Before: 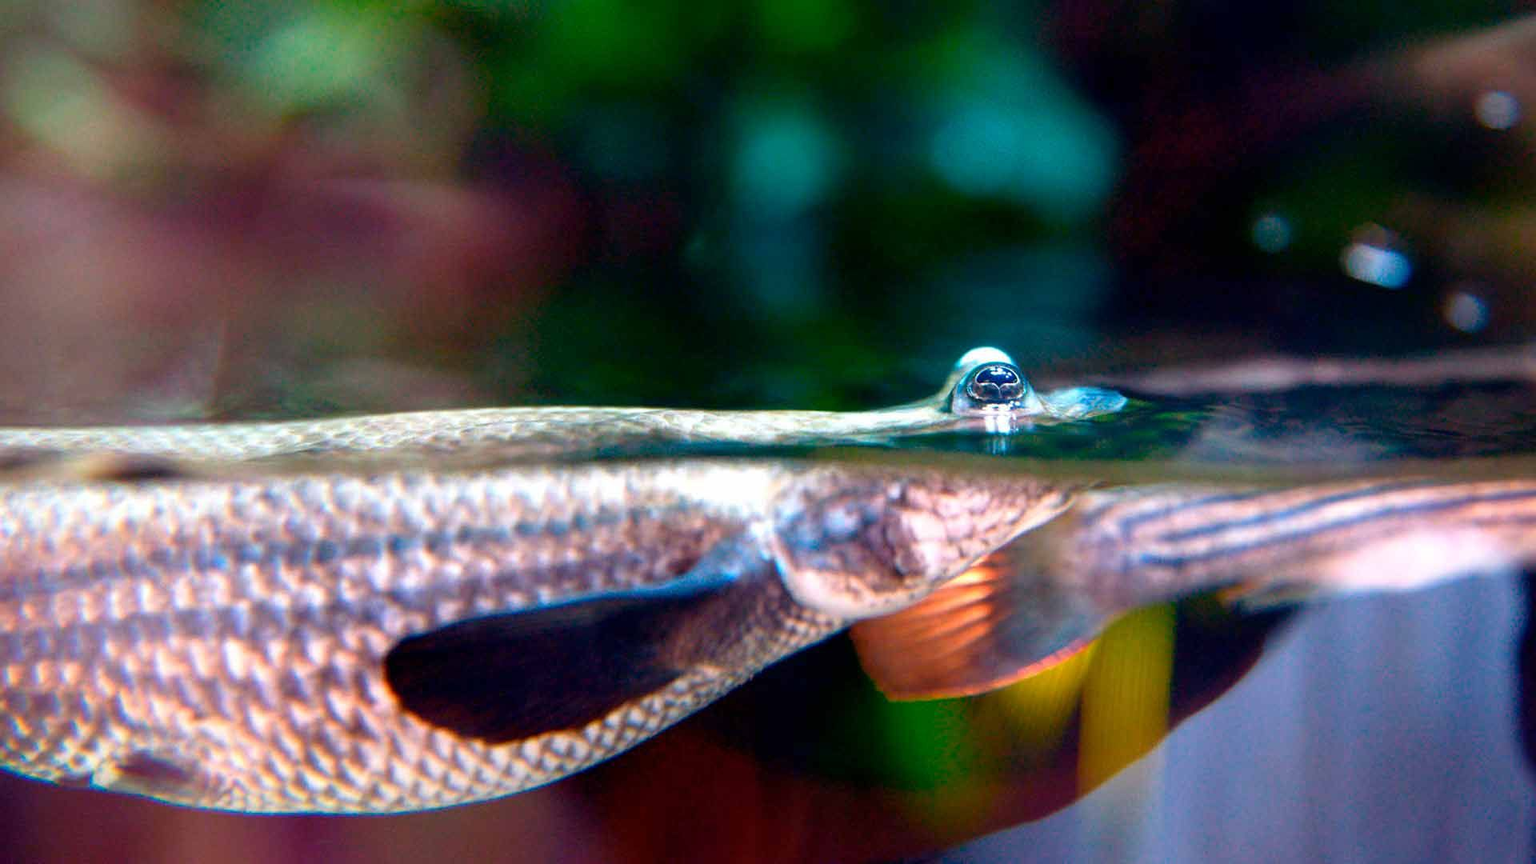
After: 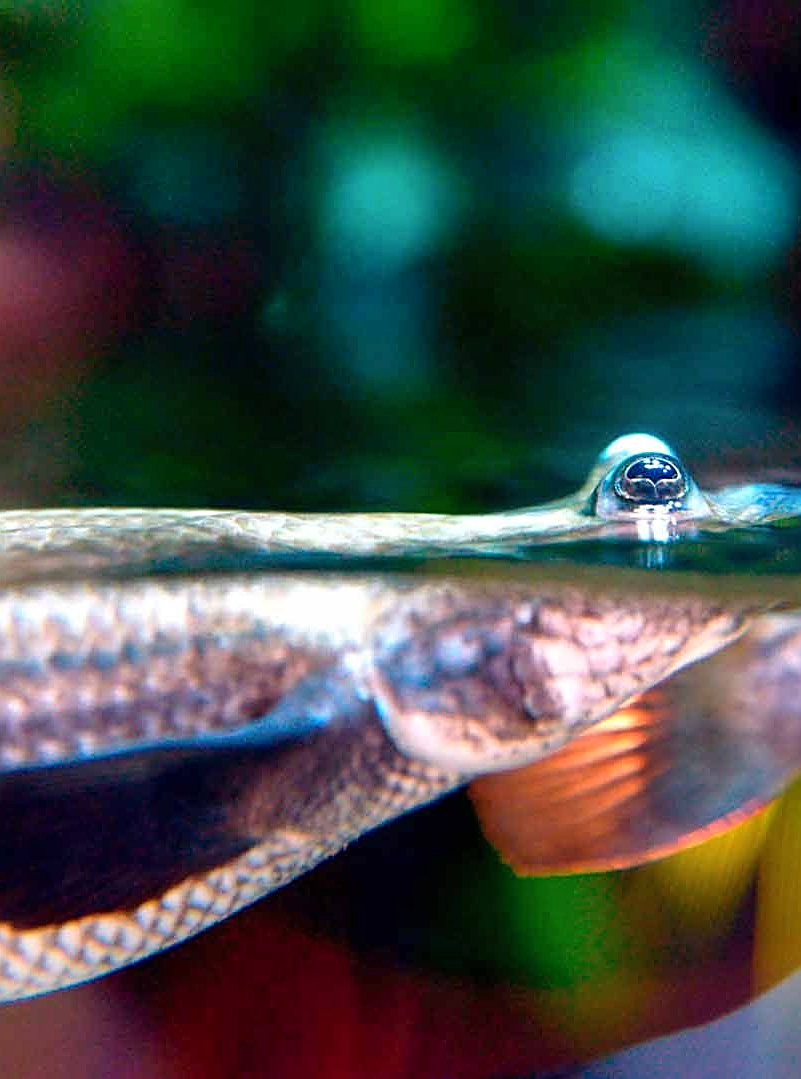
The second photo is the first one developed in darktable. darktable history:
exposure: compensate highlight preservation false
tone equalizer: on, module defaults
crop: left 30.988%, right 27.278%
shadows and highlights: radius 134.48, soften with gaussian
sharpen: on, module defaults
